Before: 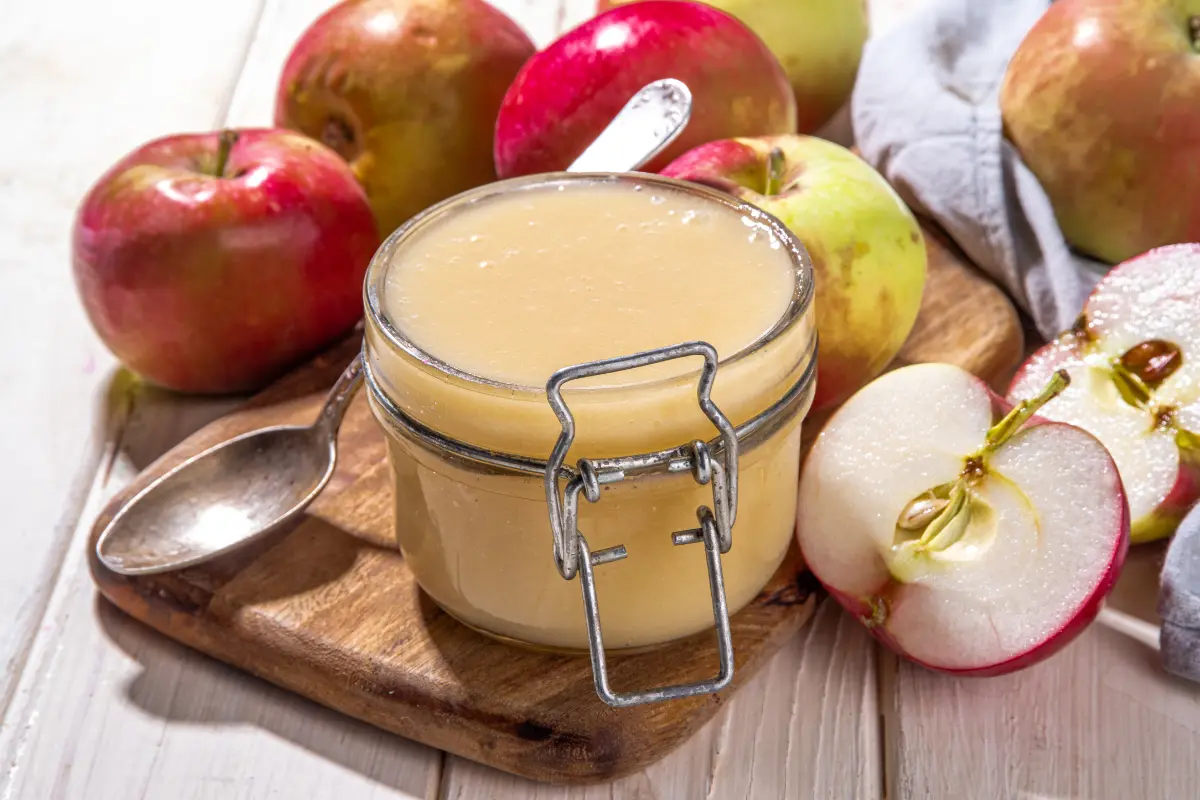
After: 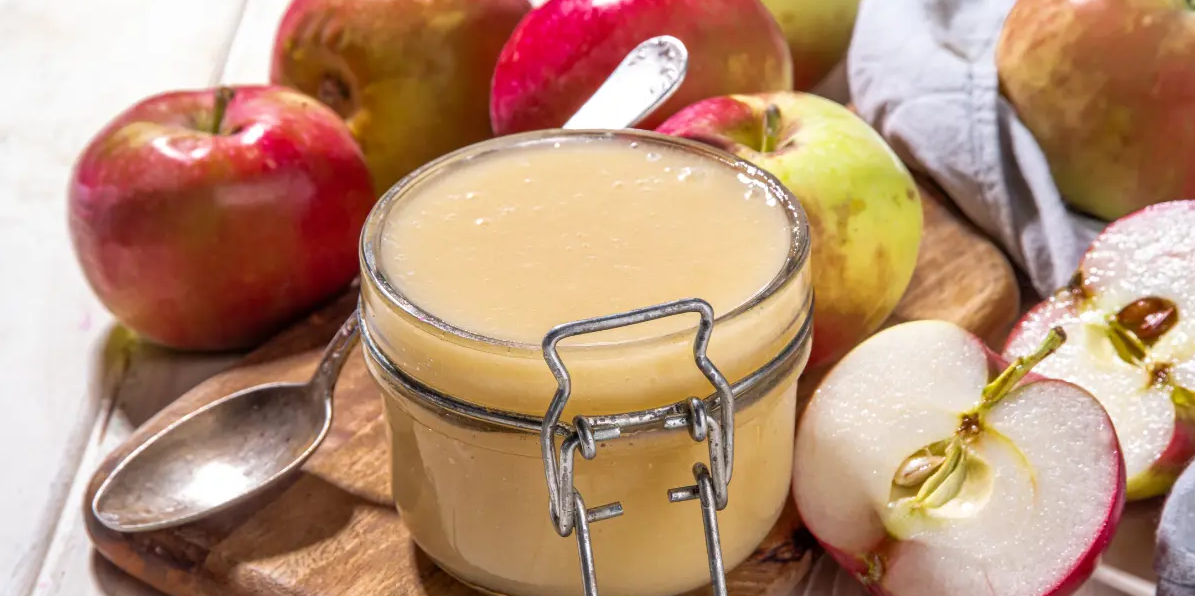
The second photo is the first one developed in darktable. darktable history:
crop: left 0.4%, top 5.476%, bottom 19.918%
